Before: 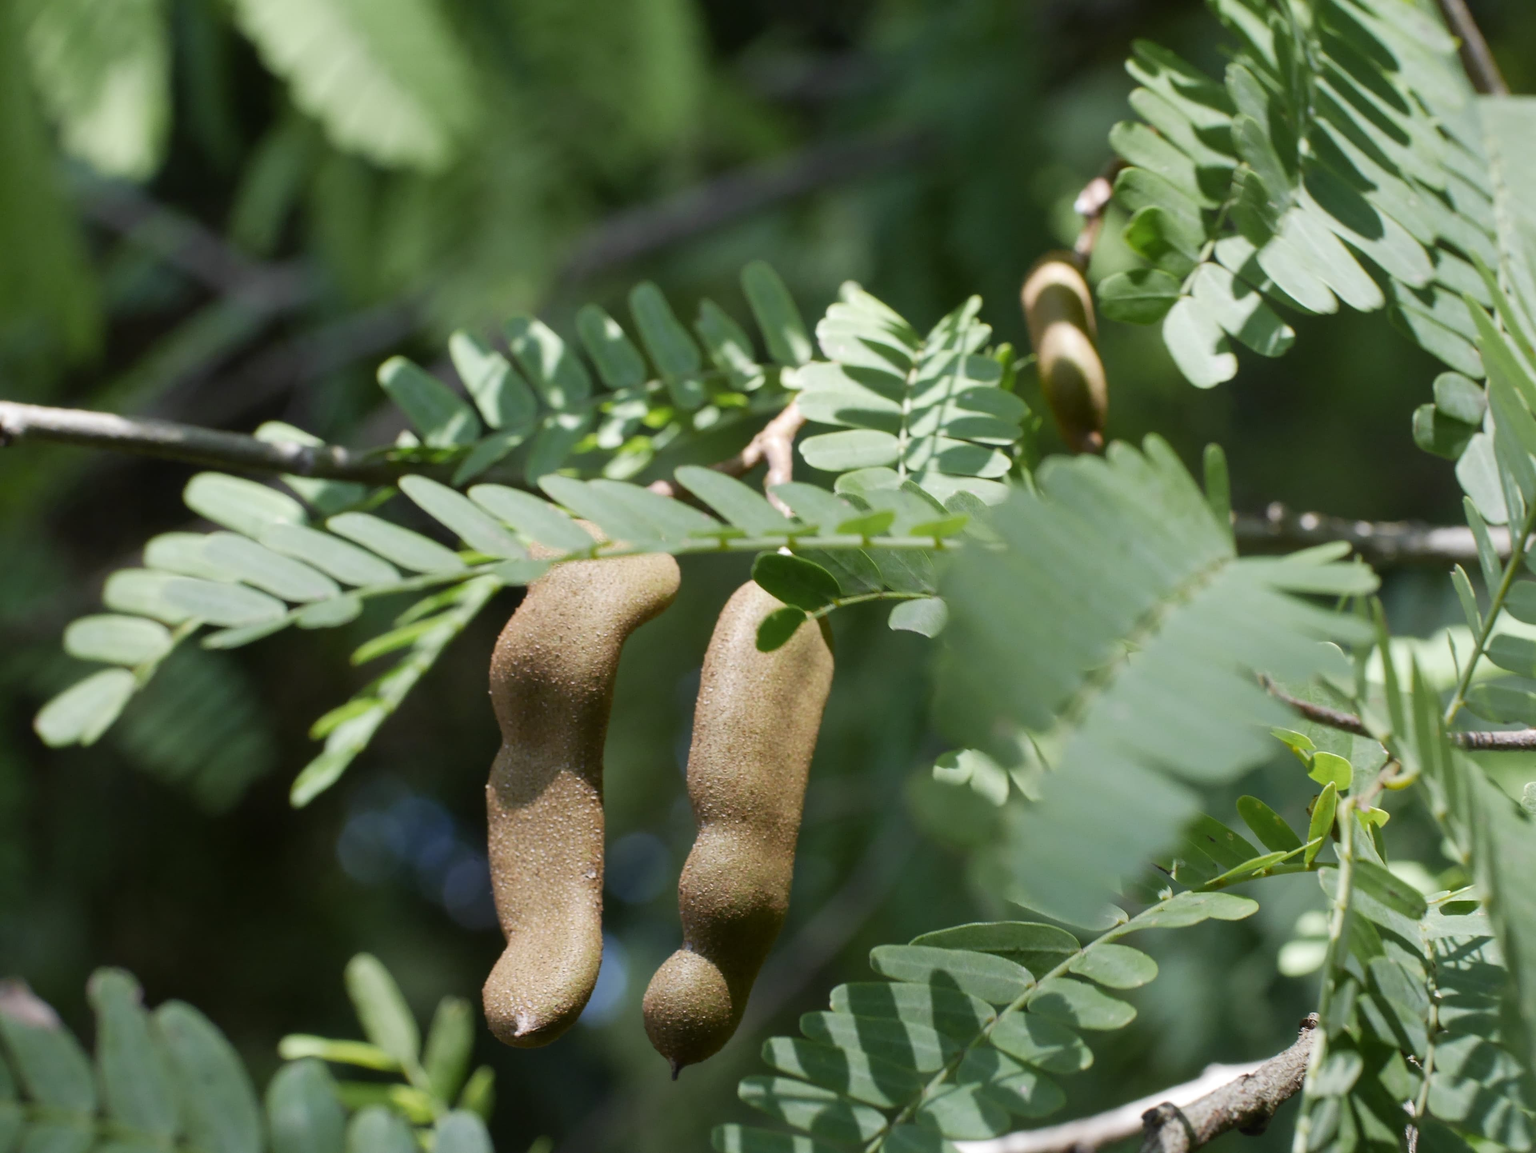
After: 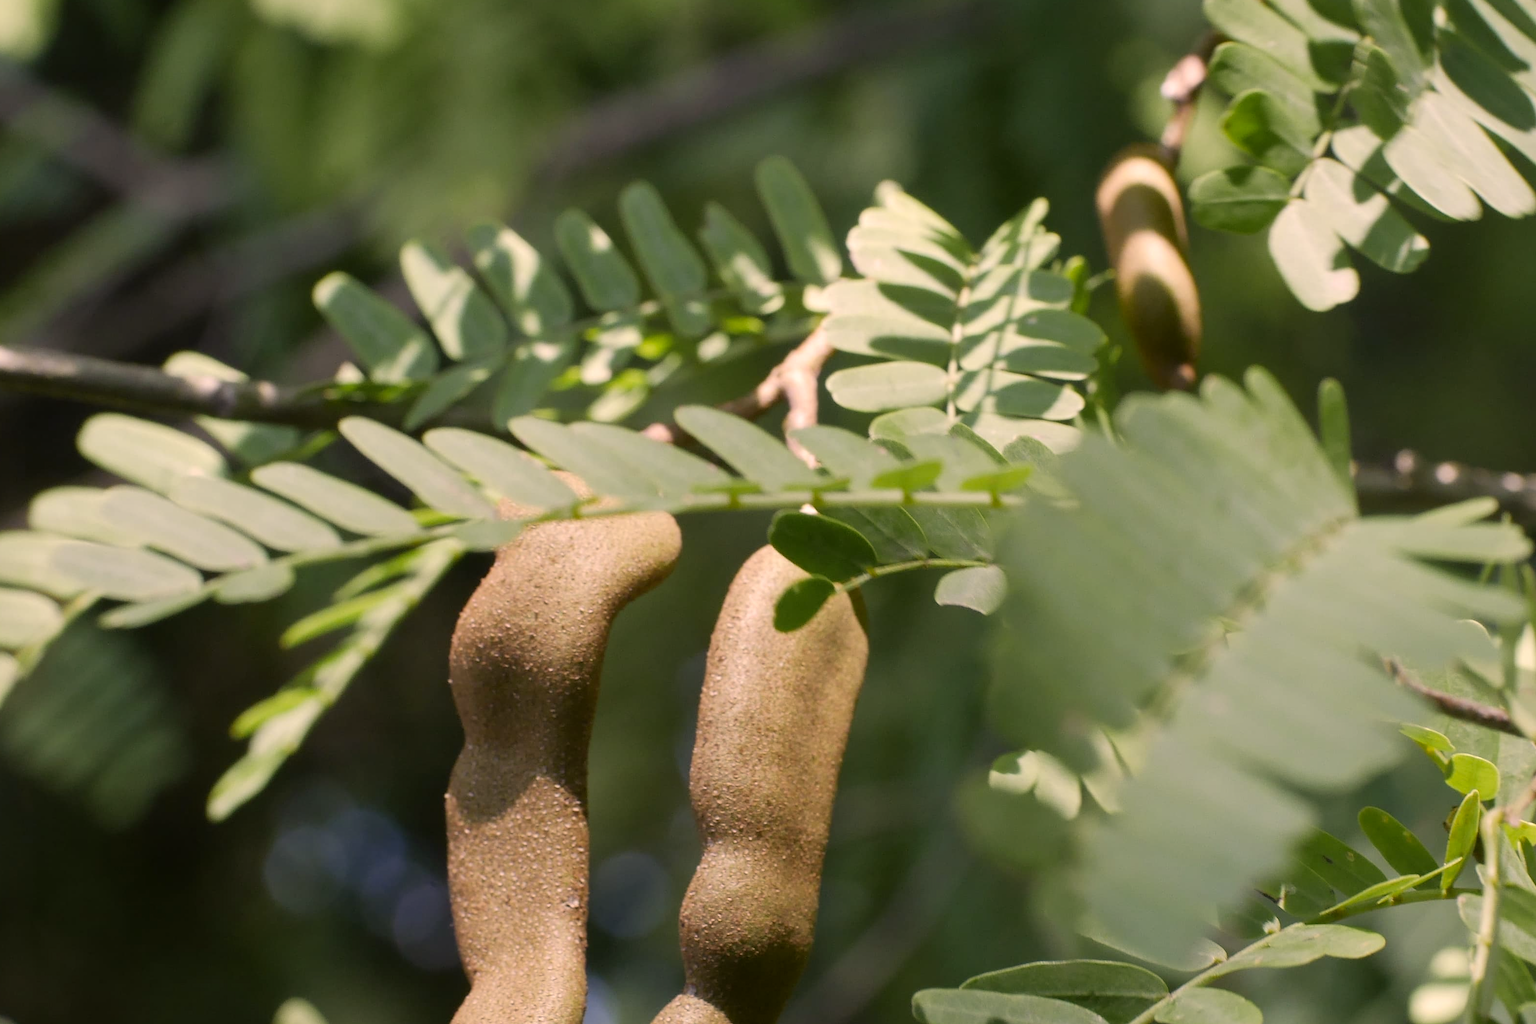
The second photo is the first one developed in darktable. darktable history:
crop: left 7.842%, top 11.55%, right 9.952%, bottom 15.4%
color correction: highlights a* 11.68, highlights b* 11.86
